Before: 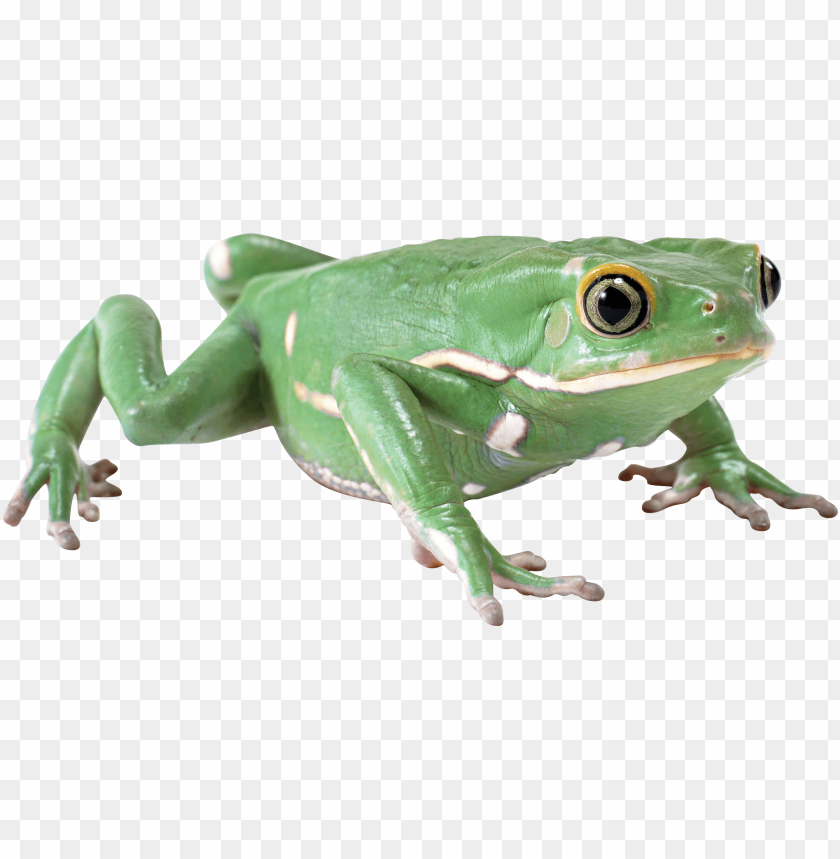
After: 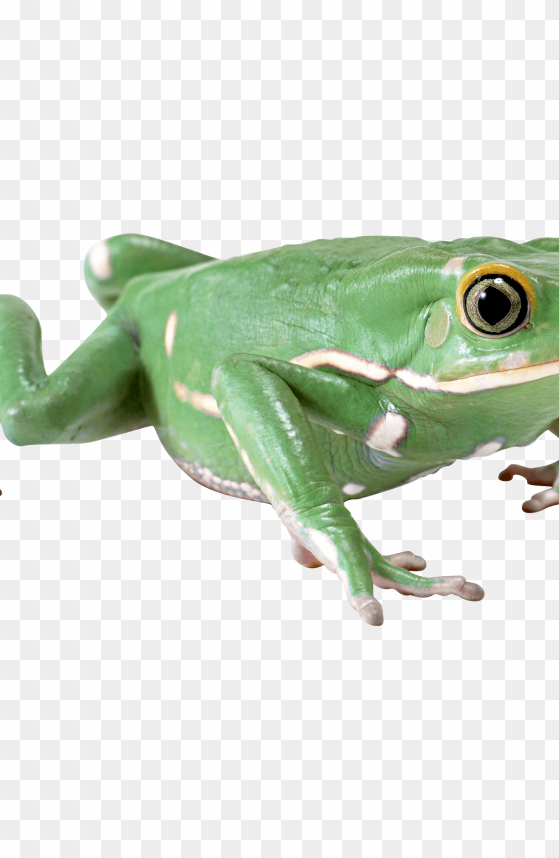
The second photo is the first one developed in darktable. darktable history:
crop and rotate: left 14.396%, right 18.985%
exposure: black level correction 0.011, compensate highlight preservation false
